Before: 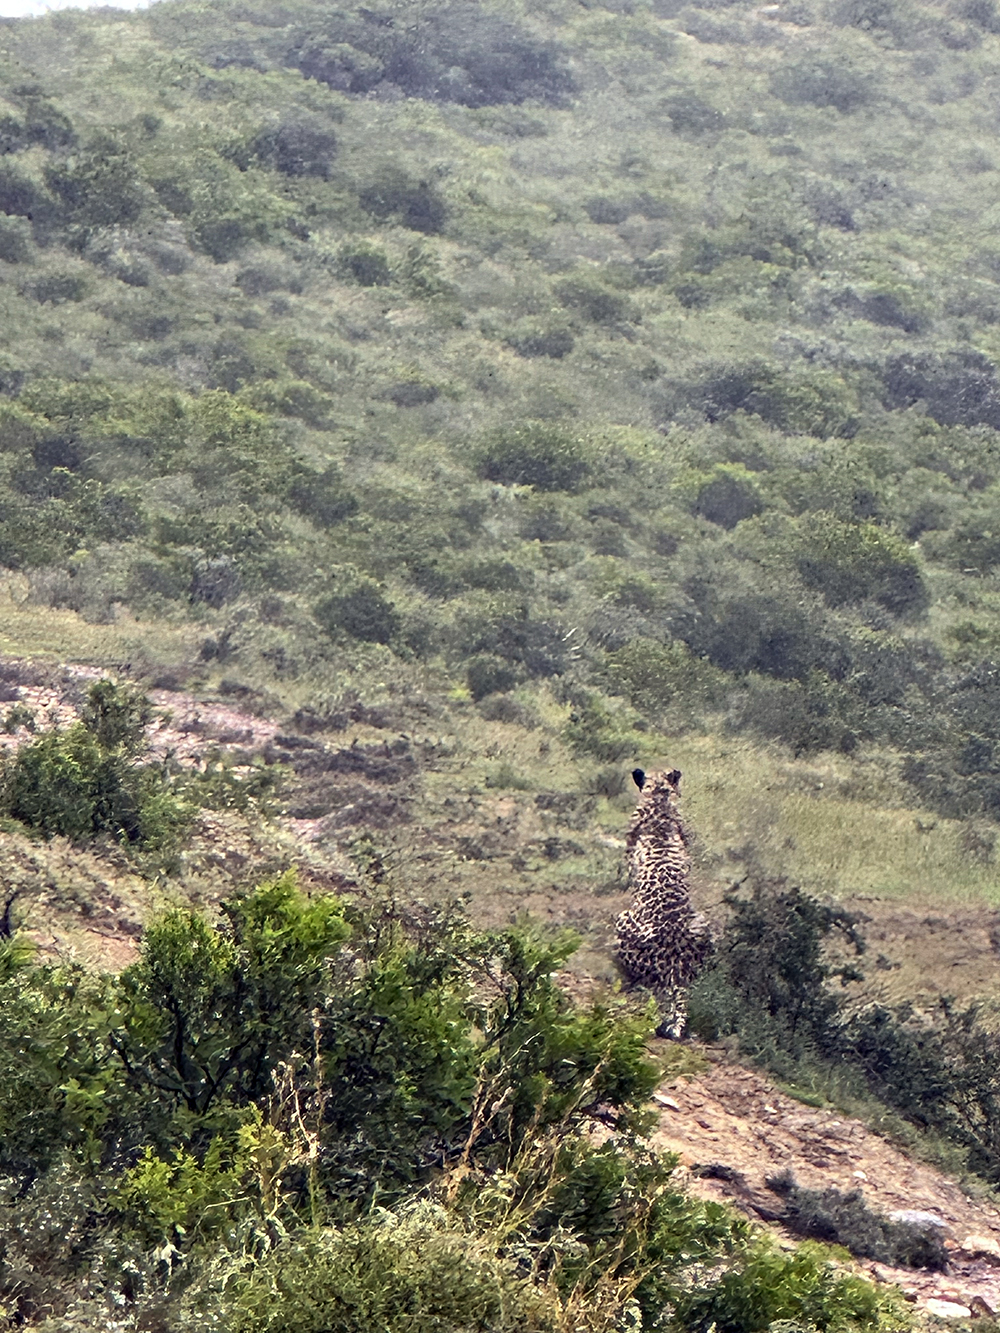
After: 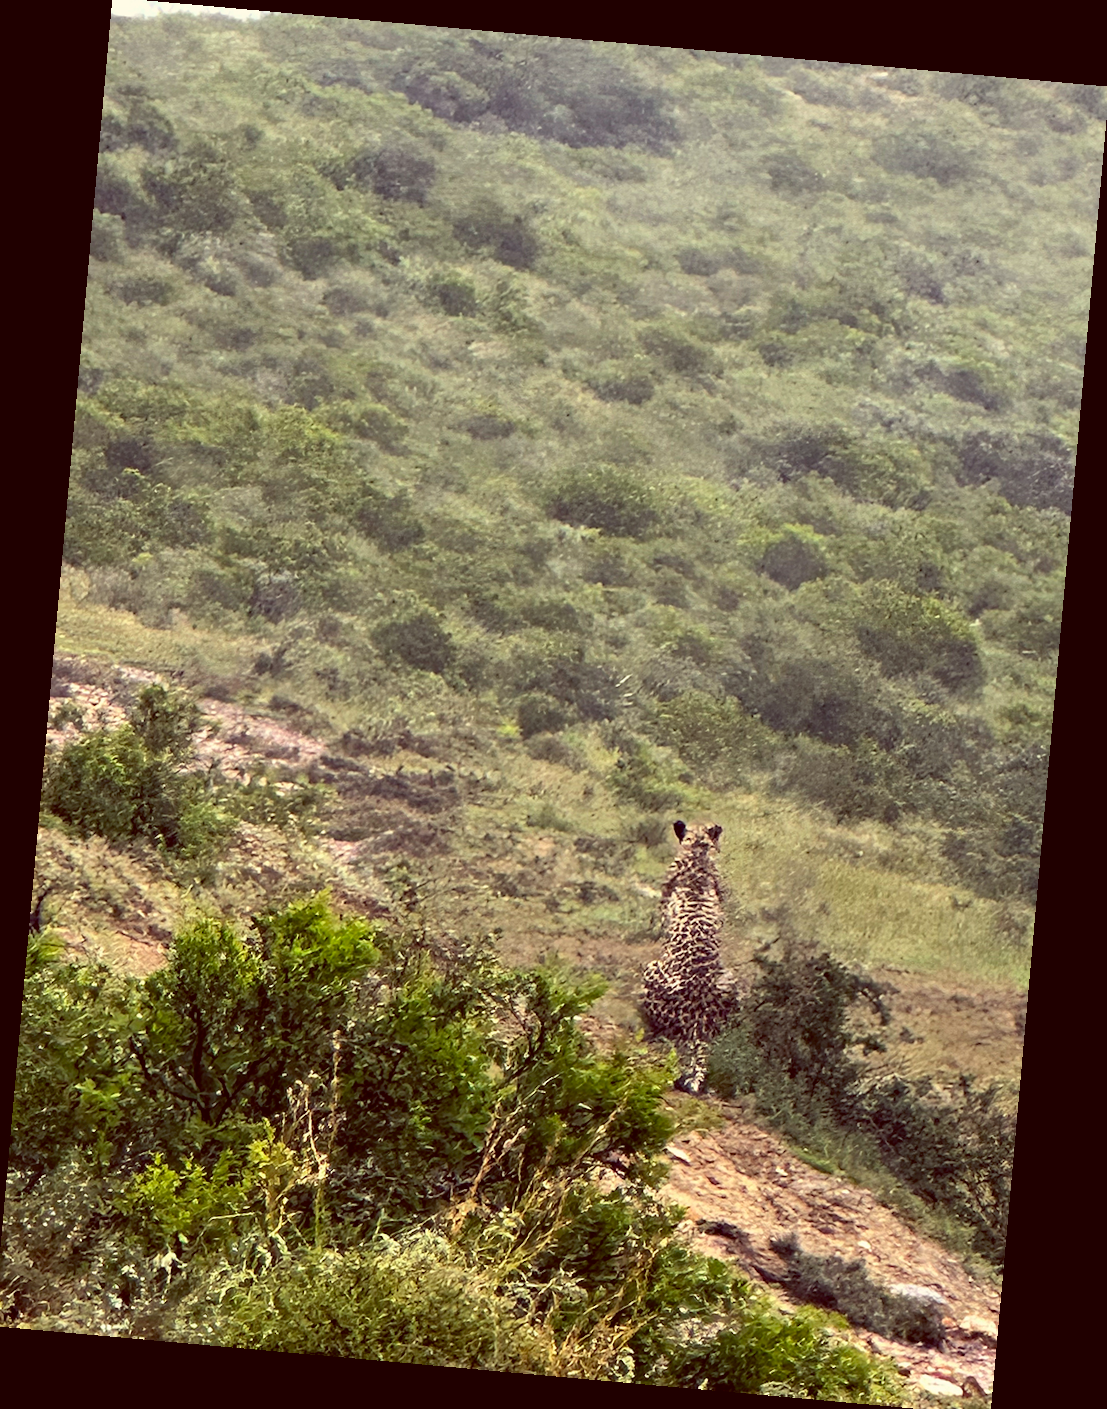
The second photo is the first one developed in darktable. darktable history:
color balance: lift [1.001, 1.007, 1, 0.993], gamma [1.023, 1.026, 1.01, 0.974], gain [0.964, 1.059, 1.073, 0.927]
rotate and perspective: rotation 5.12°, automatic cropping off
crop and rotate: left 0.614%, top 0.179%, bottom 0.309%
